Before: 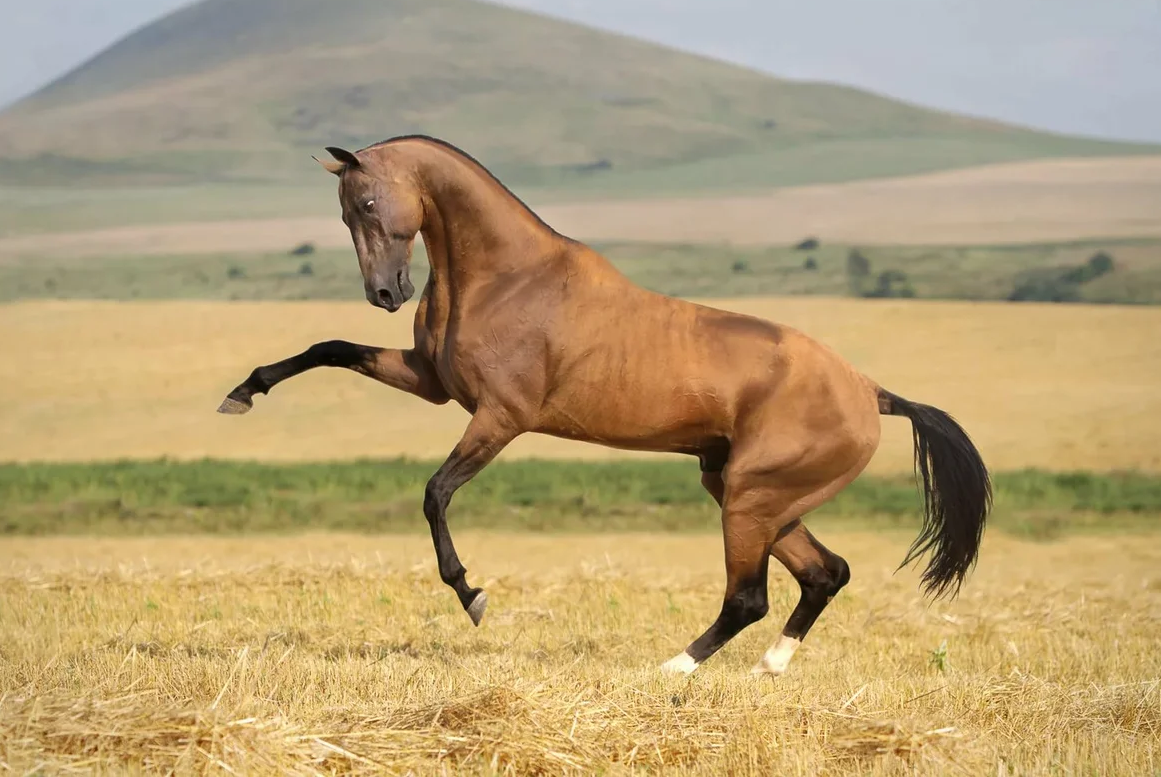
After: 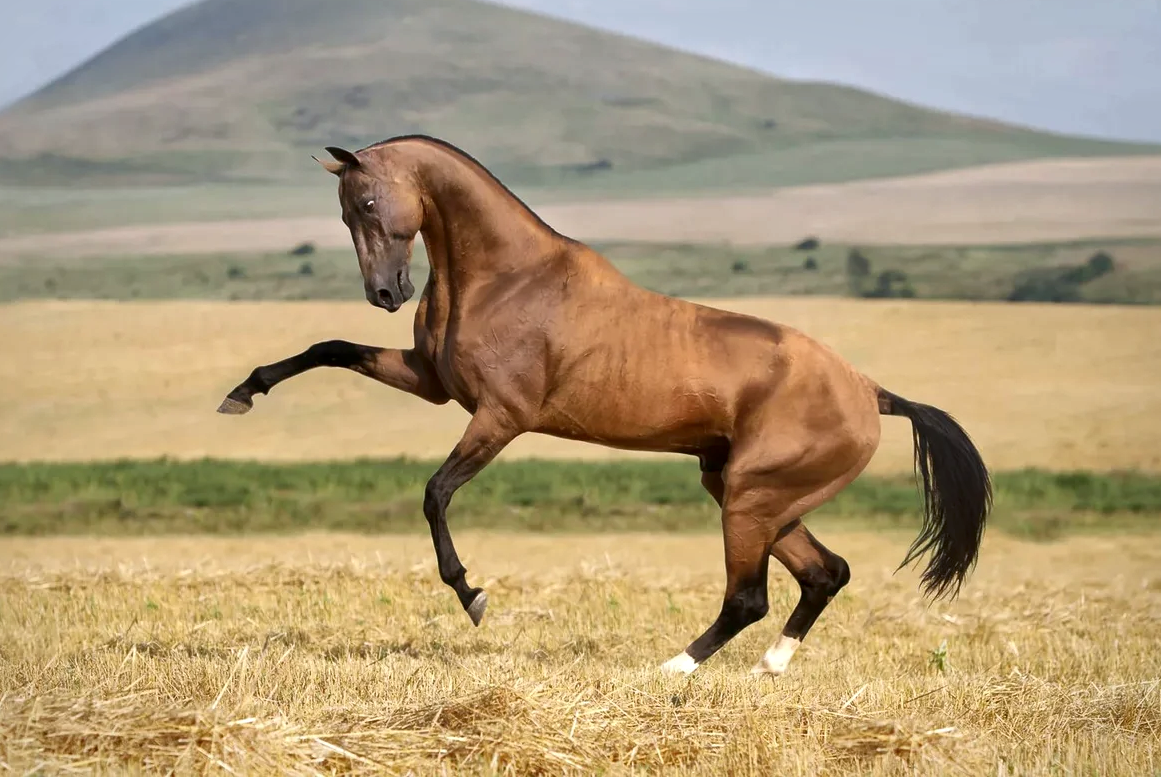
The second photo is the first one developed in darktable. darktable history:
color correction: highlights a* -0.137, highlights b* -5.91, shadows a* -0.137, shadows b* -0.137
local contrast: mode bilateral grid, contrast 20, coarseness 50, detail 141%, midtone range 0.2
contrast brightness saturation: contrast 0.03, brightness -0.04
